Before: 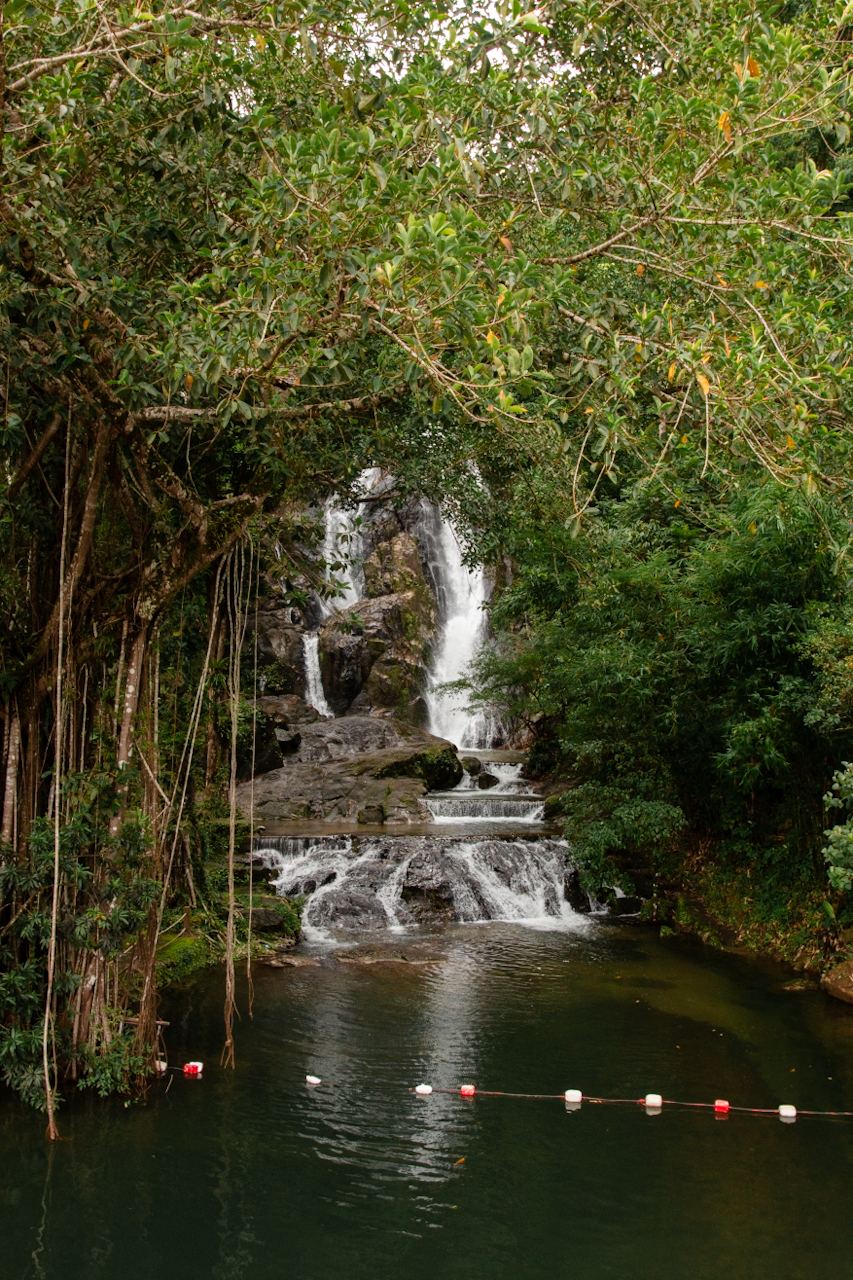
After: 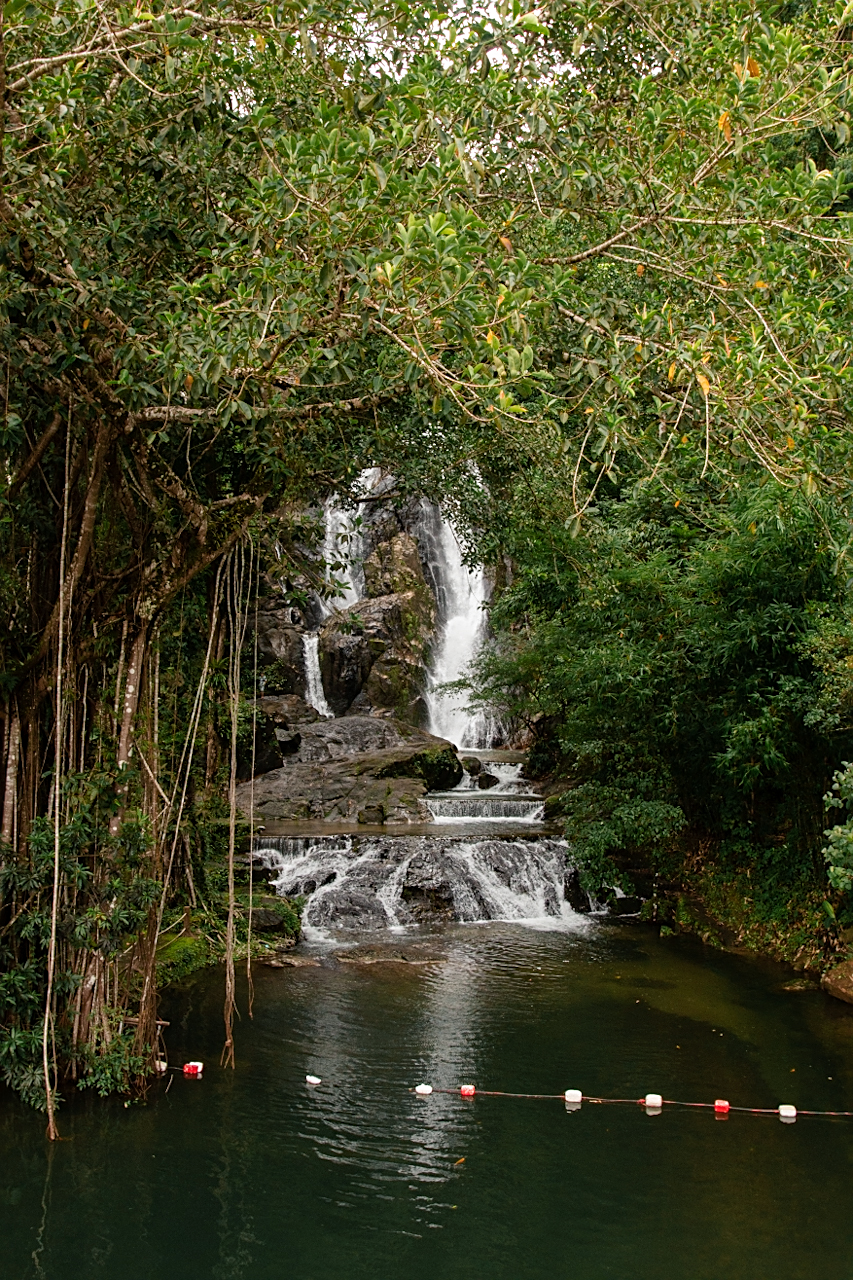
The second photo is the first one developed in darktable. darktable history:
color balance rgb: shadows lift › chroma 1.047%, shadows lift › hue 214.78°, perceptual saturation grading › global saturation 0.754%
sharpen: radius 1.955
